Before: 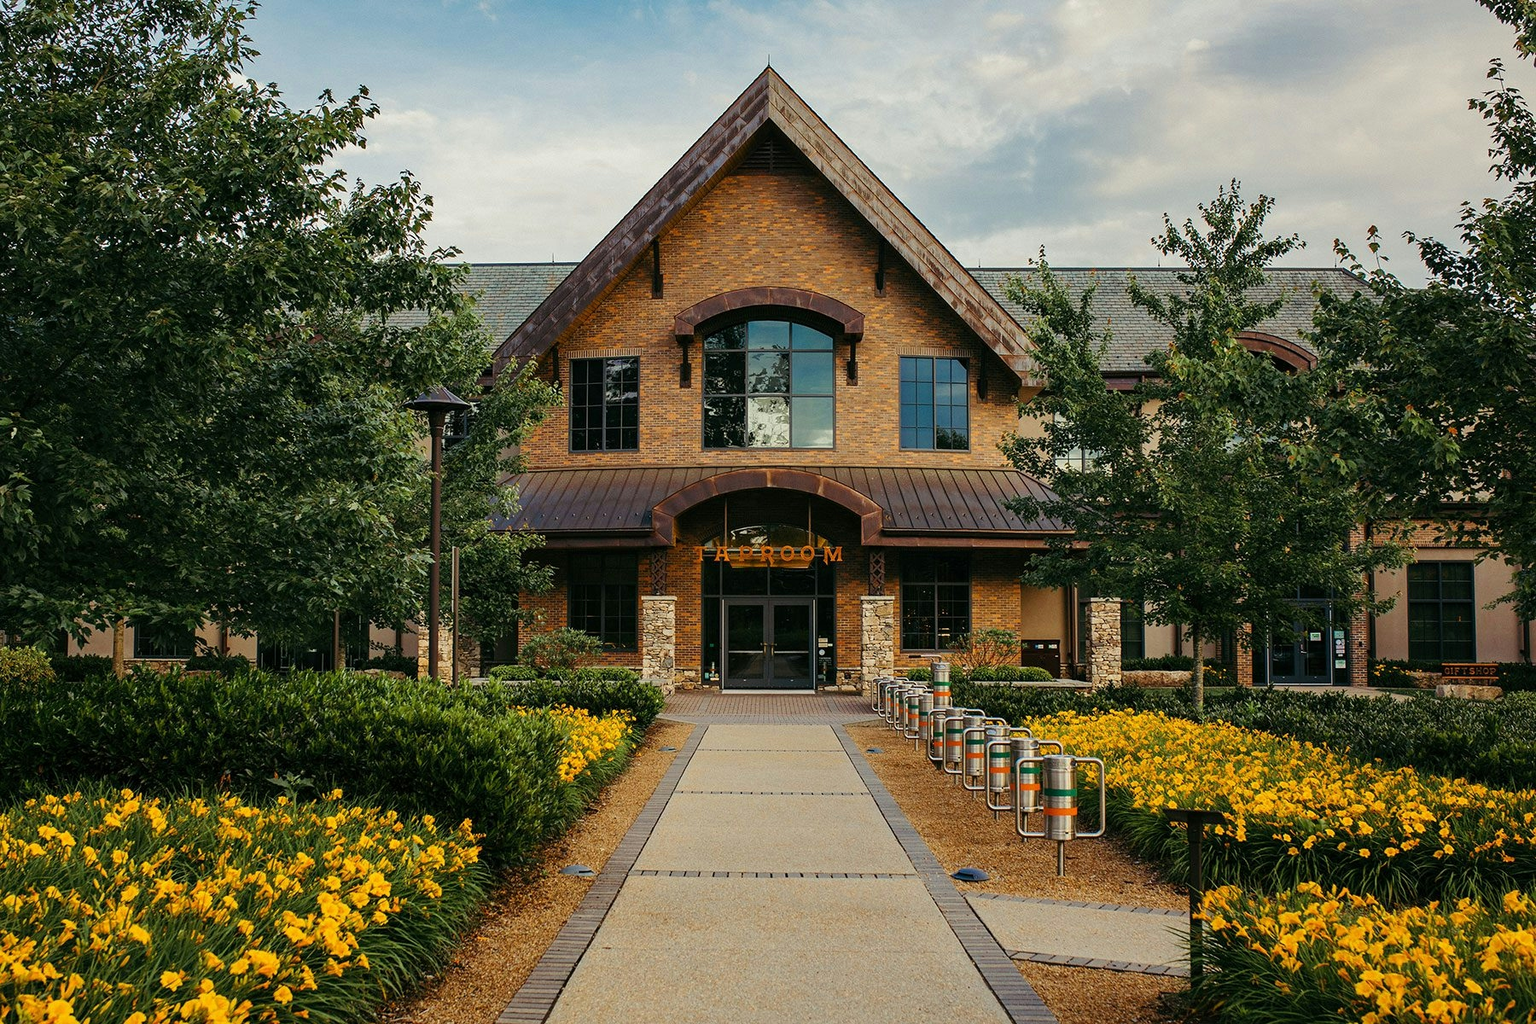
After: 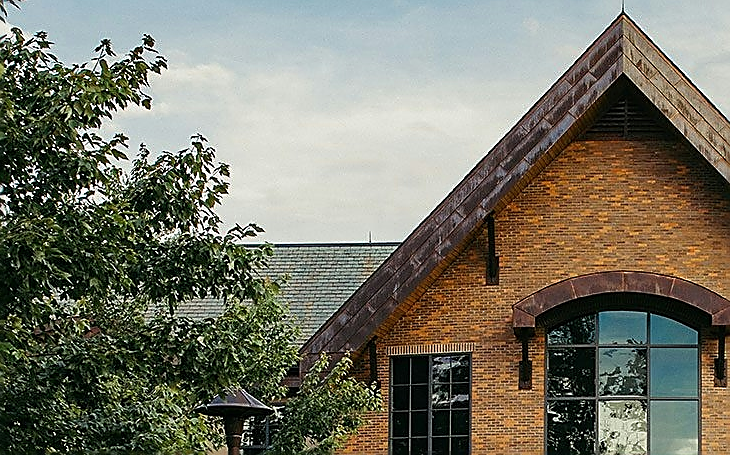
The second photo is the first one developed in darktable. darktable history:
sharpen: radius 1.4, amount 1.25, threshold 0.7
crop: left 15.452%, top 5.459%, right 43.956%, bottom 56.62%
